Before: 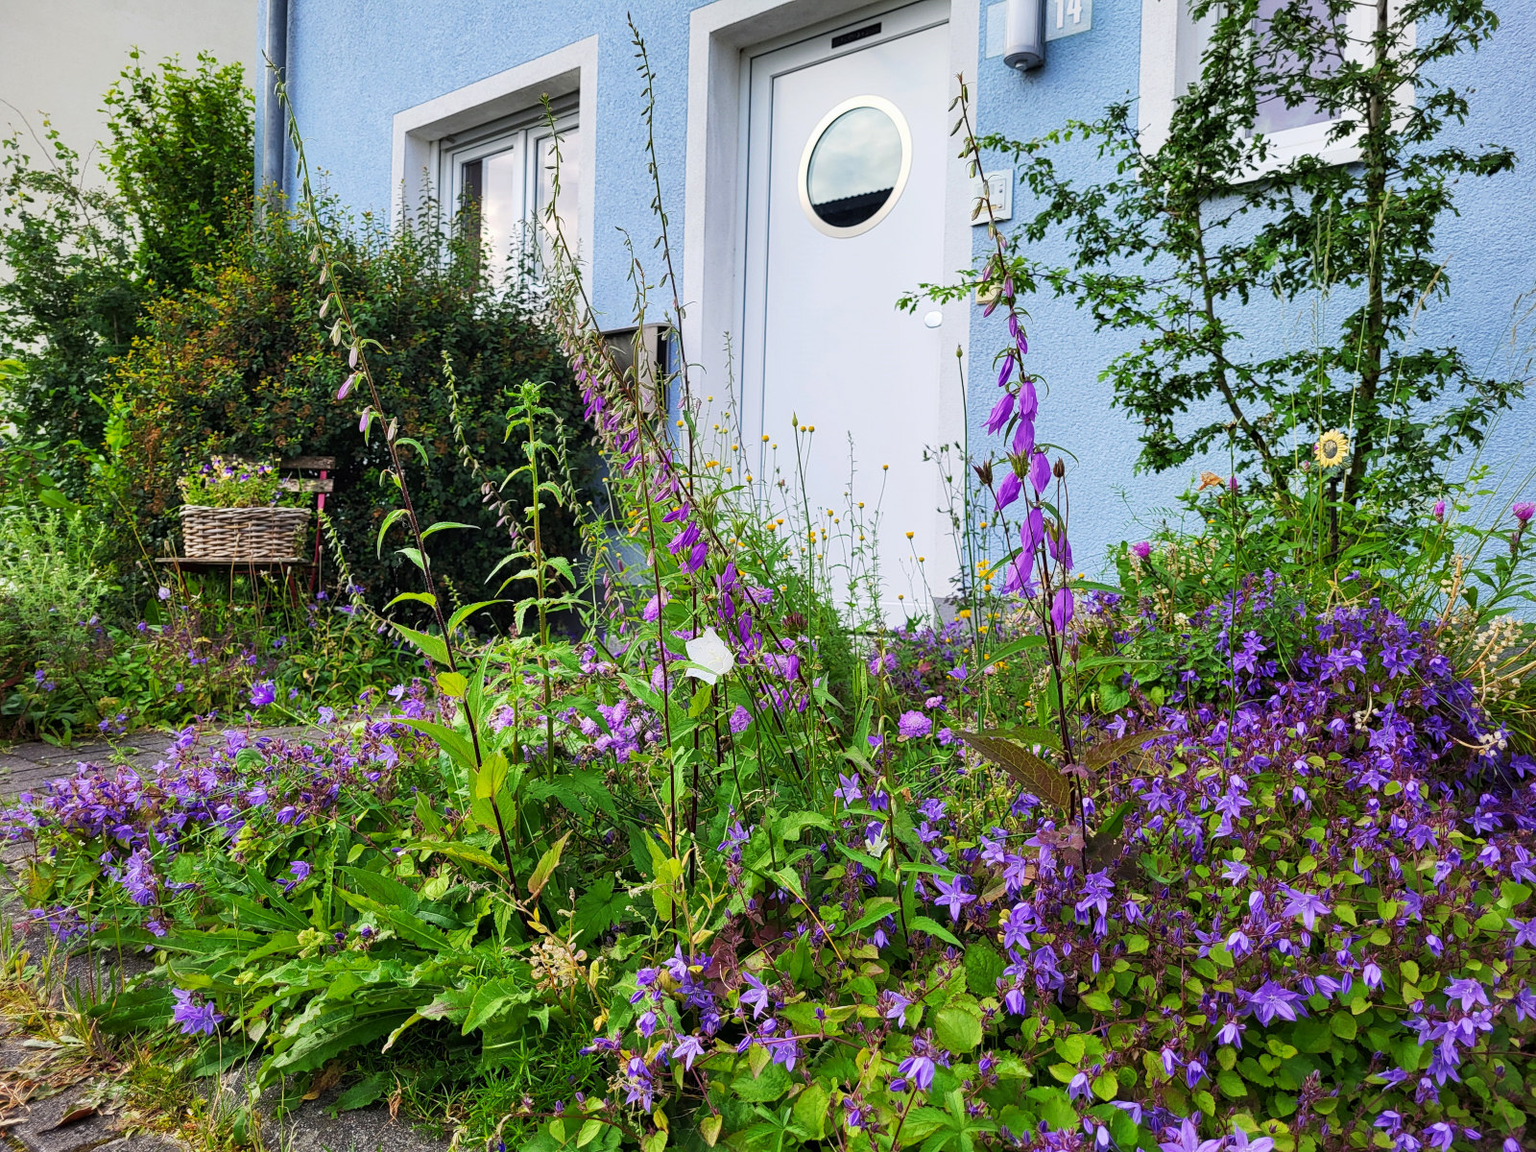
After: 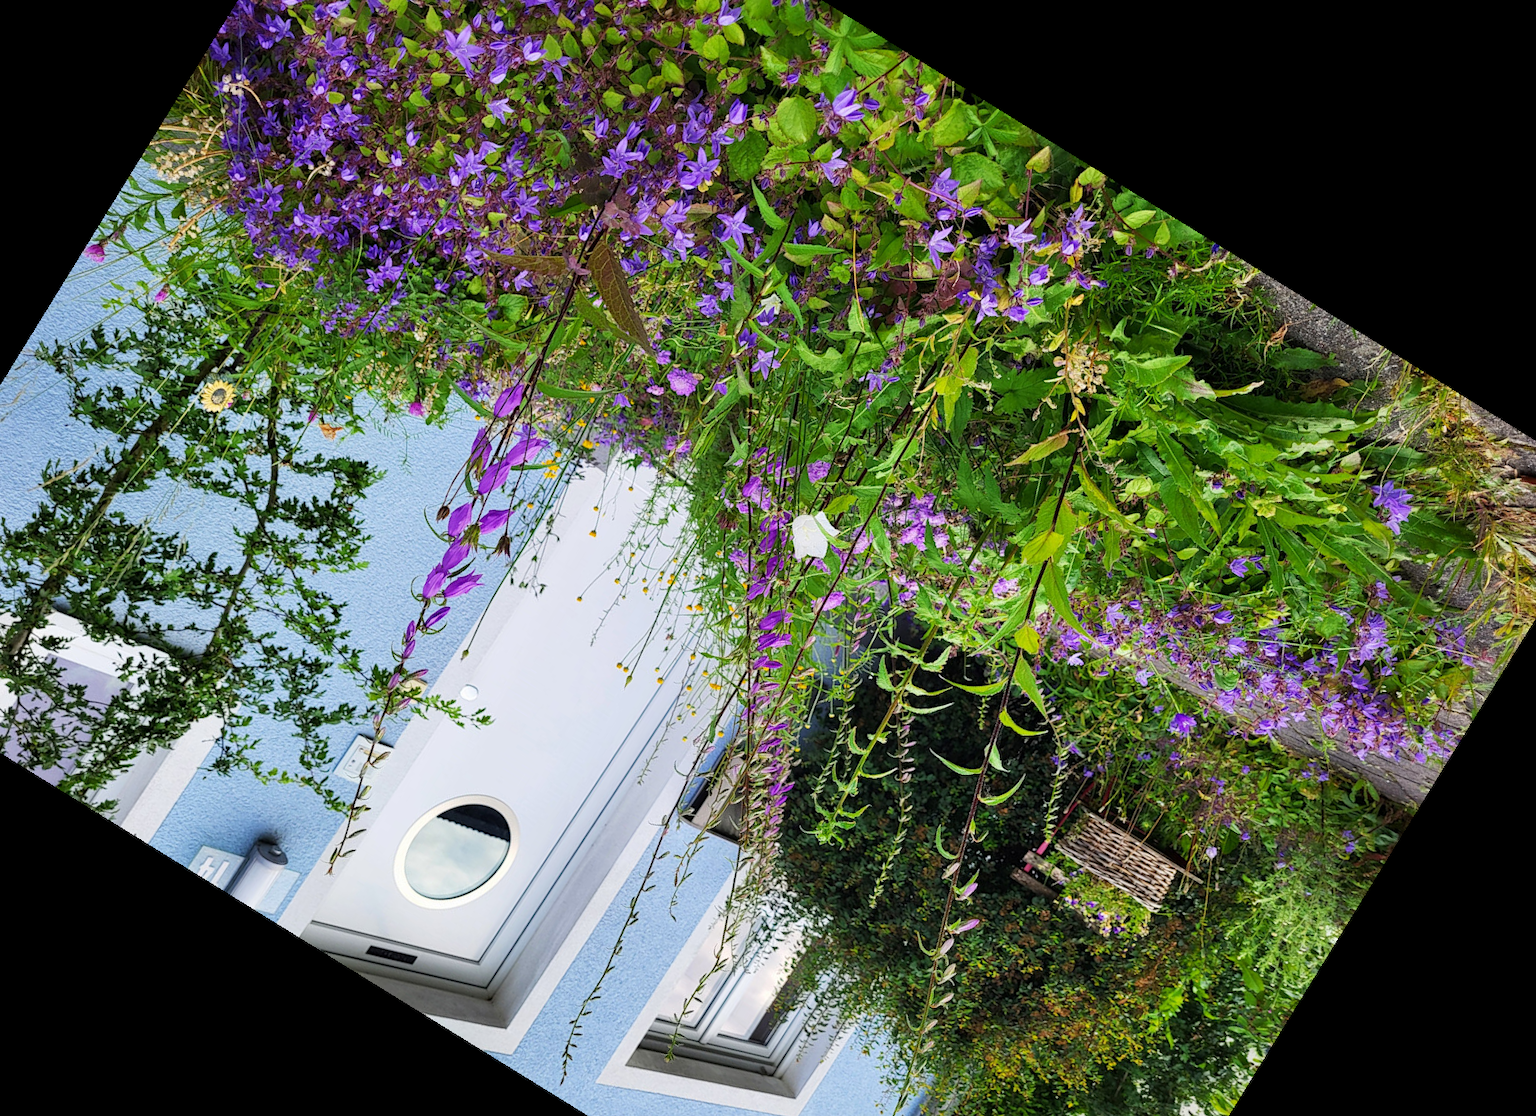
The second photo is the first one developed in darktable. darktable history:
crop and rotate: angle 148.31°, left 9.188%, top 15.654%, right 4.387%, bottom 17.095%
tone equalizer: on, module defaults
